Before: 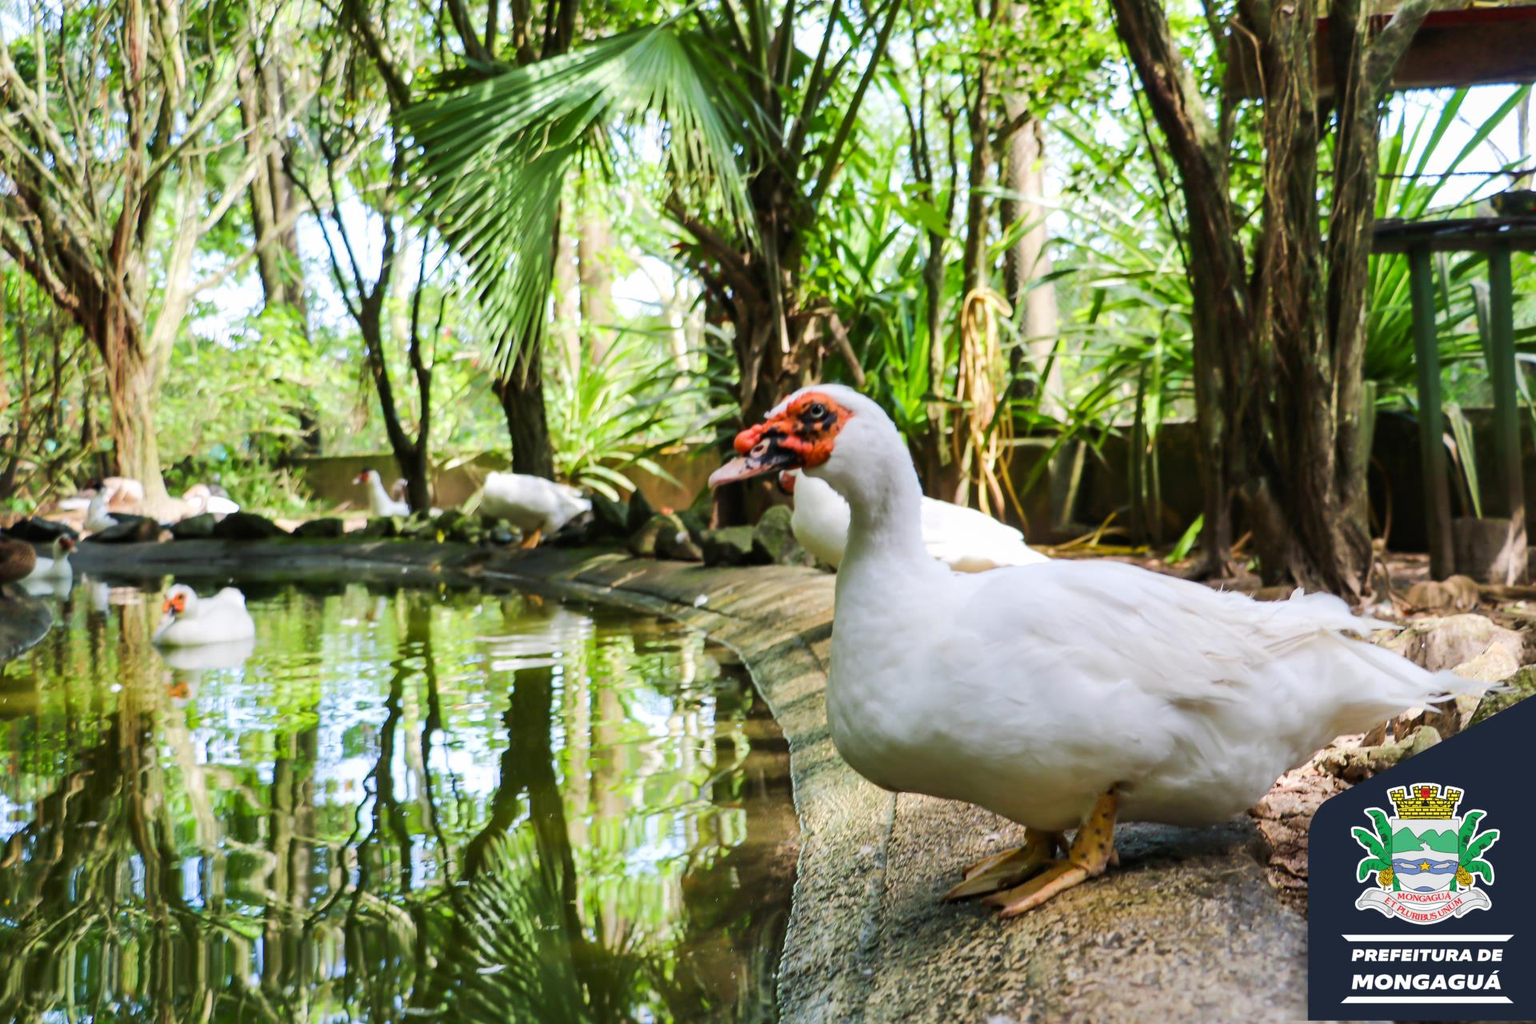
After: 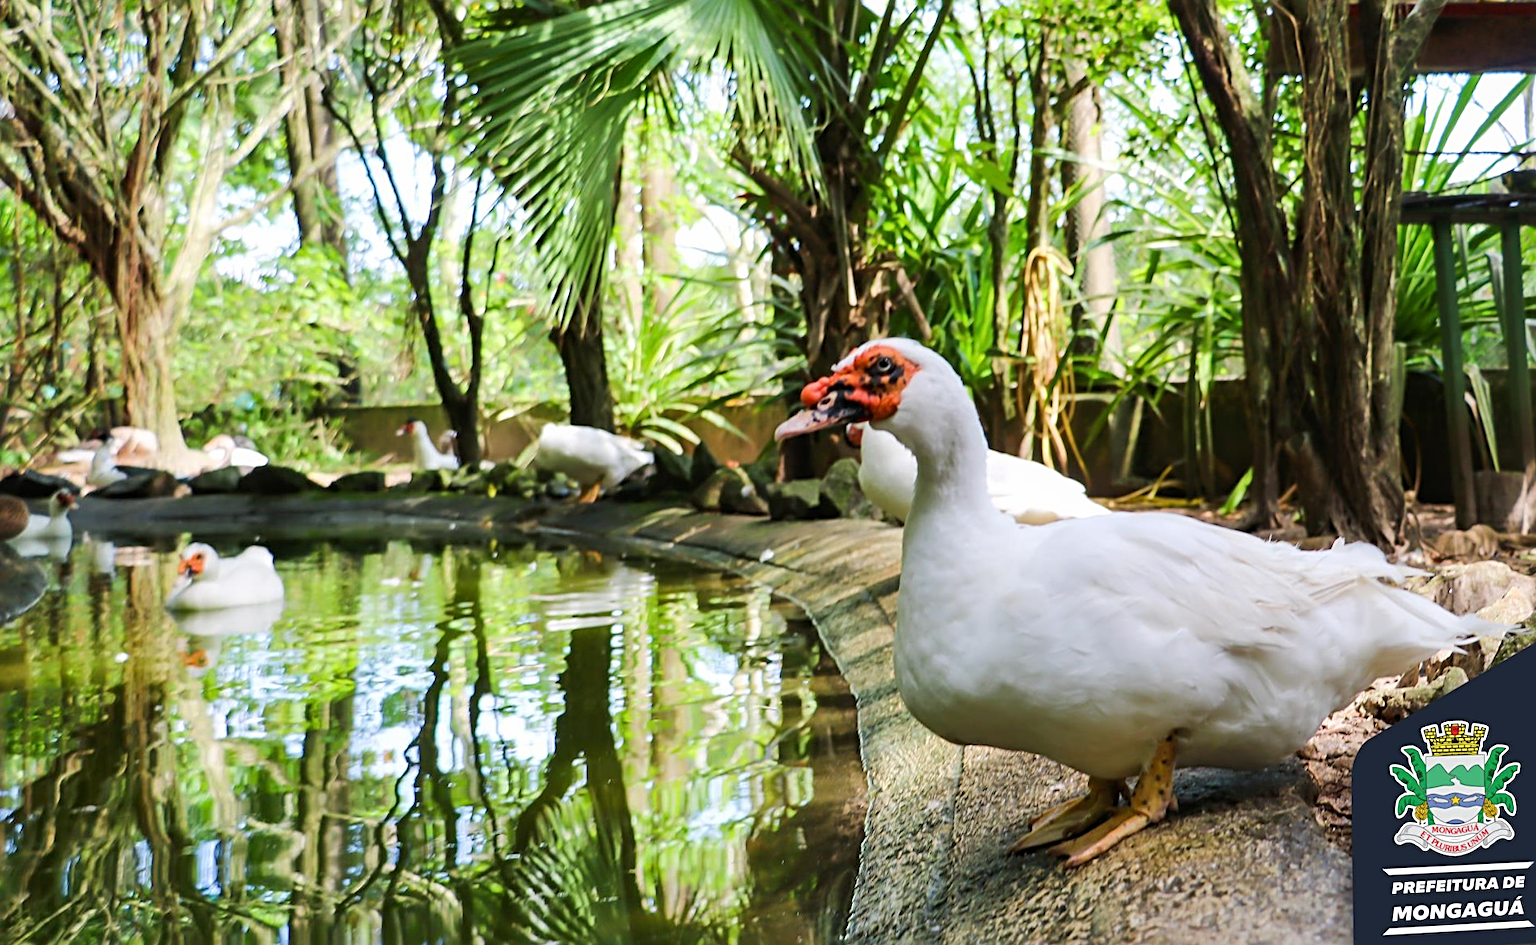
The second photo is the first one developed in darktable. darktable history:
rotate and perspective: rotation -0.013°, lens shift (vertical) -0.027, lens shift (horizontal) 0.178, crop left 0.016, crop right 0.989, crop top 0.082, crop bottom 0.918
sharpen: radius 2.767
